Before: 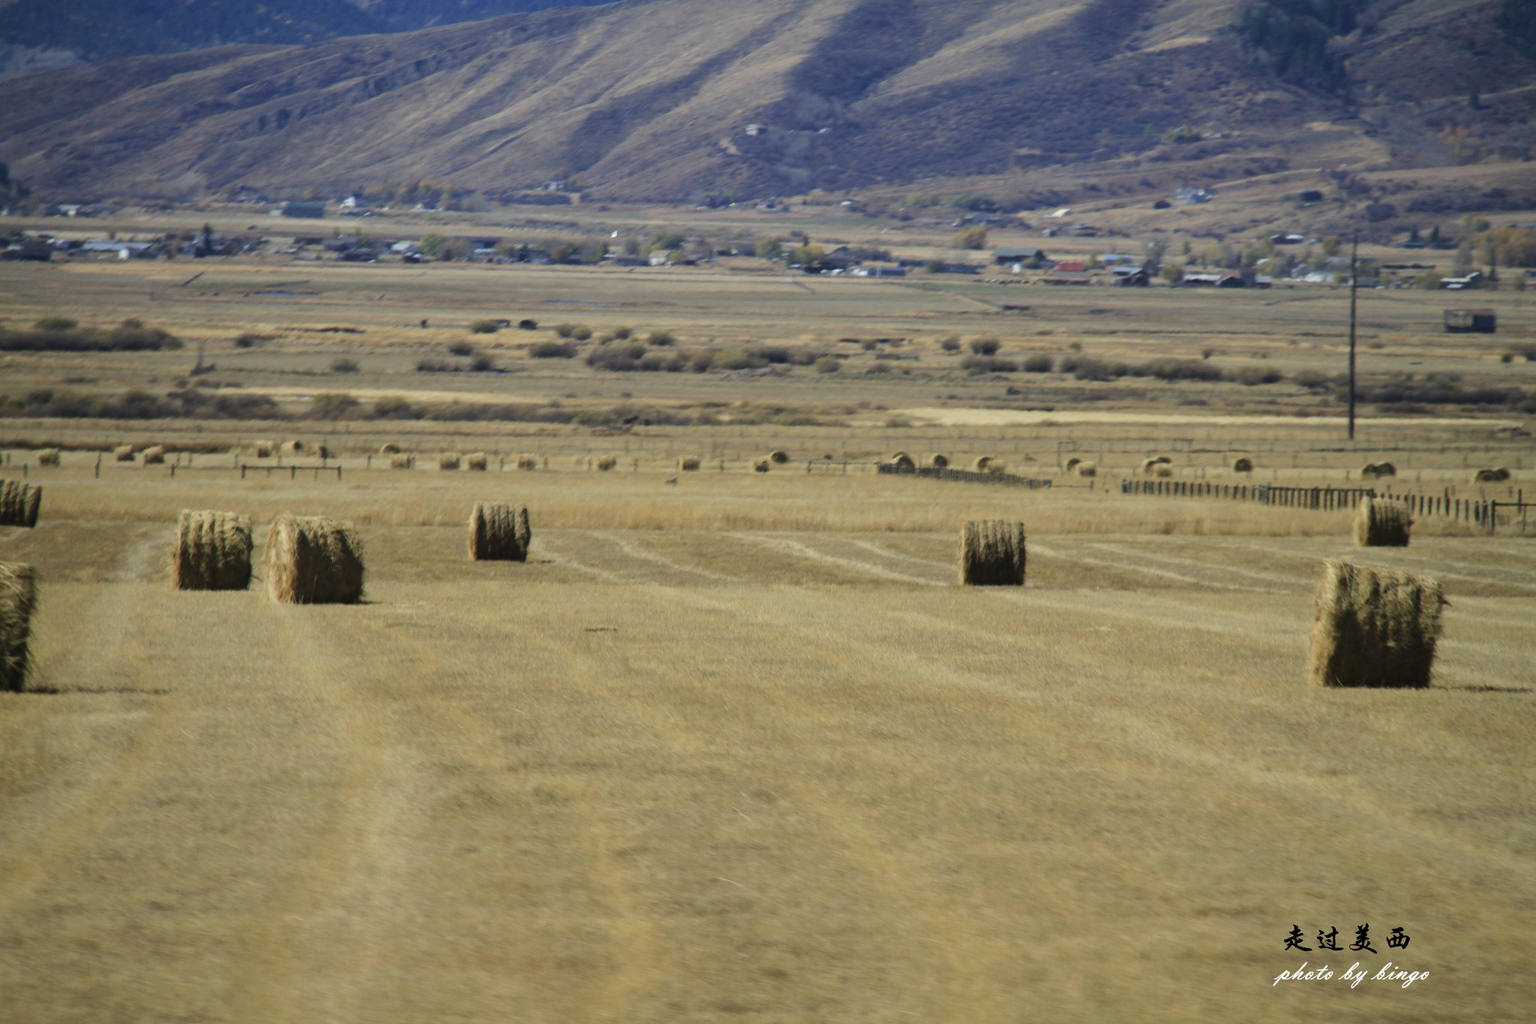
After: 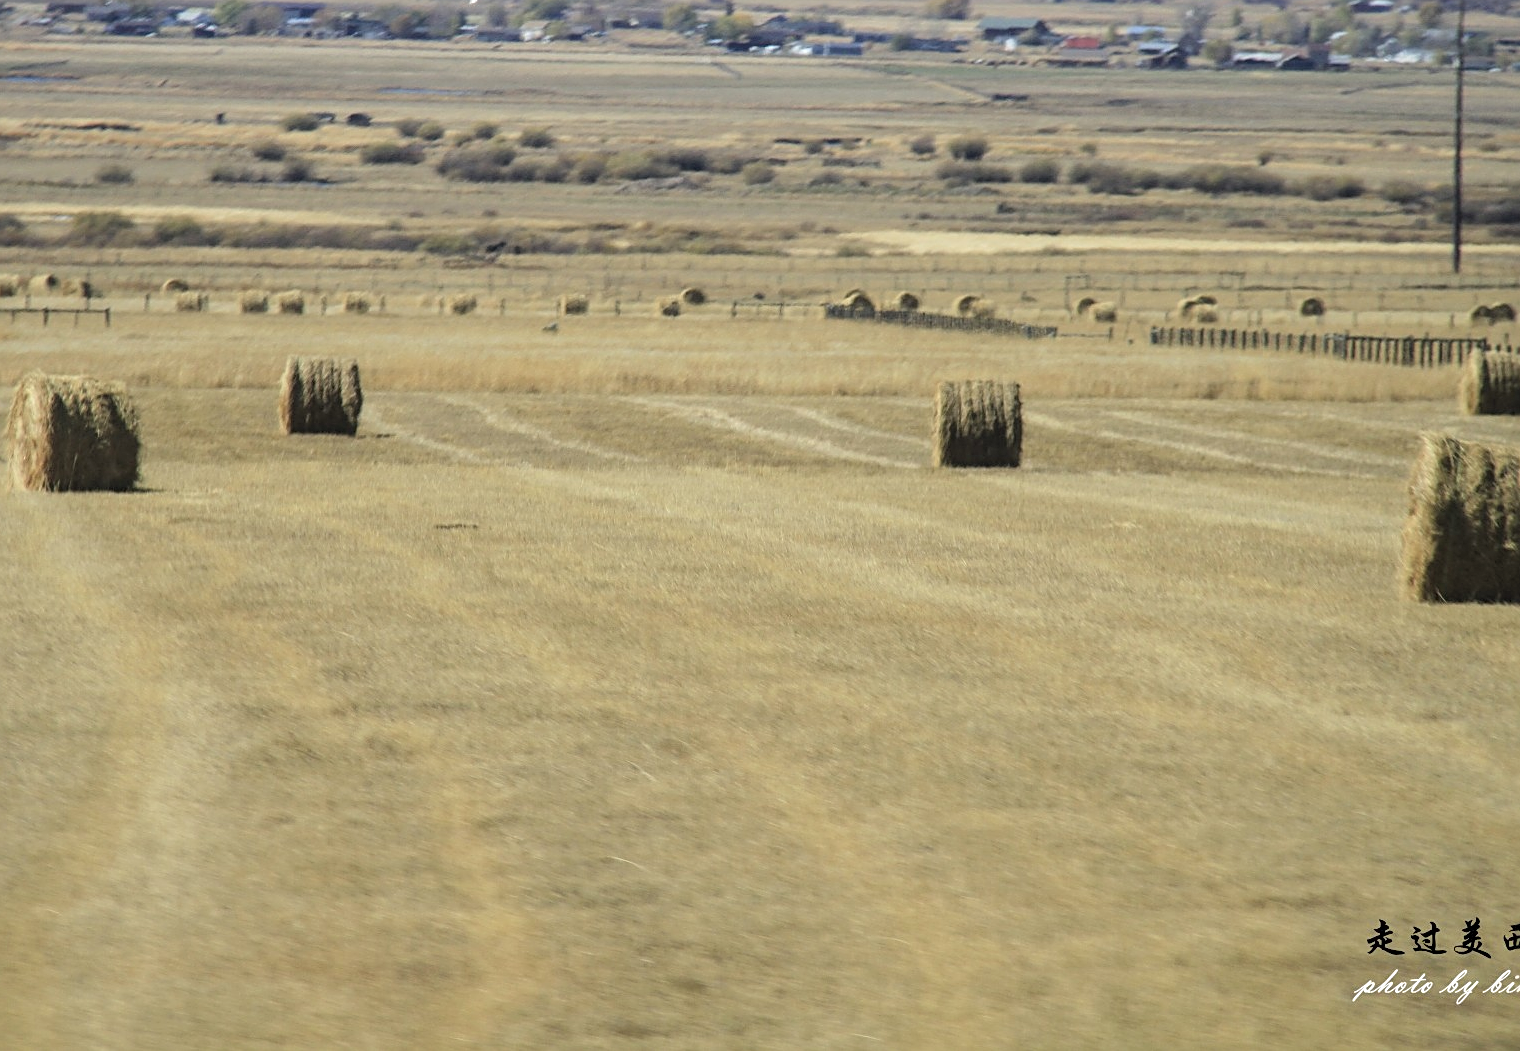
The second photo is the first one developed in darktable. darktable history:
crop: left 16.855%, top 22.935%, right 8.907%
contrast brightness saturation: brightness 0.15
sharpen: on, module defaults
local contrast: on, module defaults
